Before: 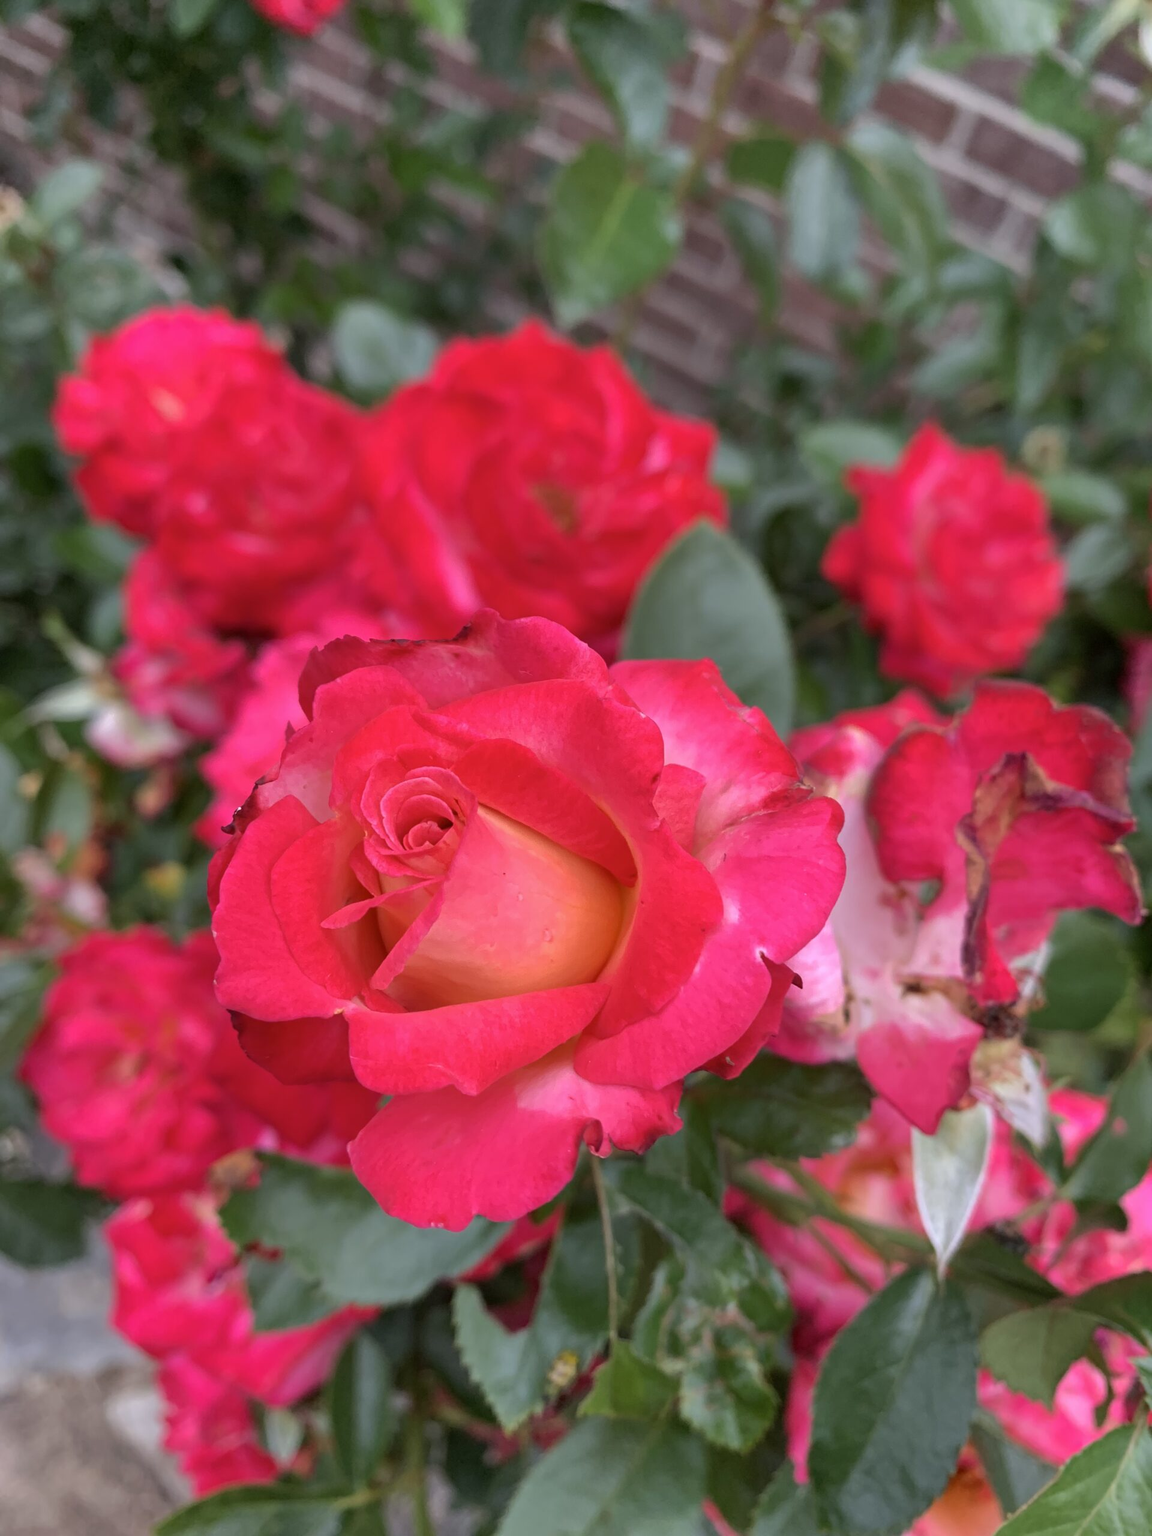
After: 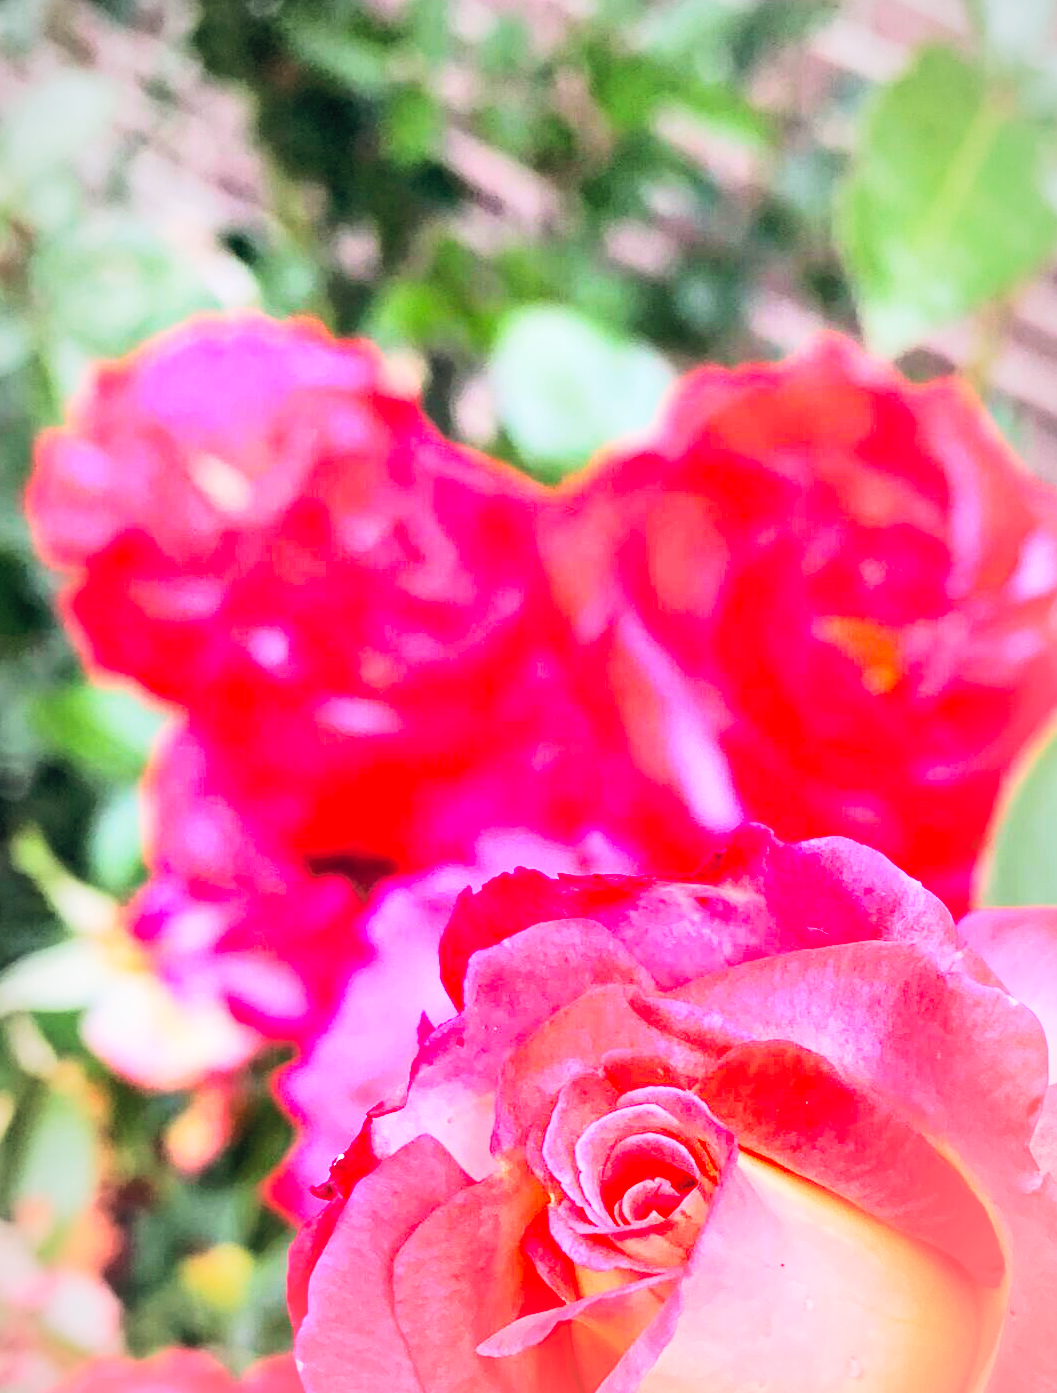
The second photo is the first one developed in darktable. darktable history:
exposure: exposure 0.022 EV, compensate exposure bias true, compensate highlight preservation false
crop and rotate: left 3.041%, top 7.466%, right 41.879%, bottom 38.107%
shadows and highlights: on, module defaults
color balance rgb: global offset › chroma 0.069%, global offset › hue 254.24°, linear chroma grading › global chroma 15.532%, perceptual saturation grading › global saturation 0.465%, perceptual saturation grading › highlights -15.045%, perceptual saturation grading › shadows 26.103%, global vibrance 20%
base curve: curves: ch0 [(0, 0) (0.007, 0.004) (0.027, 0.03) (0.046, 0.07) (0.207, 0.54) (0.442, 0.872) (0.673, 0.972) (1, 1)], preserve colors none
vignetting: brightness -0.197, automatic ratio true
tone equalizer: -8 EV -0.45 EV, -7 EV -0.423 EV, -6 EV -0.362 EV, -5 EV -0.238 EV, -3 EV 0.19 EV, -2 EV 0.318 EV, -1 EV 0.409 EV, +0 EV 0.391 EV
tone curve: curves: ch0 [(0, 0) (0.003, 0.004) (0.011, 0.015) (0.025, 0.034) (0.044, 0.061) (0.069, 0.095) (0.1, 0.137) (0.136, 0.187) (0.177, 0.244) (0.224, 0.308) (0.277, 0.415) (0.335, 0.532) (0.399, 0.642) (0.468, 0.747) (0.543, 0.829) (0.623, 0.886) (0.709, 0.924) (0.801, 0.951) (0.898, 0.975) (1, 1)], color space Lab, independent channels, preserve colors none
